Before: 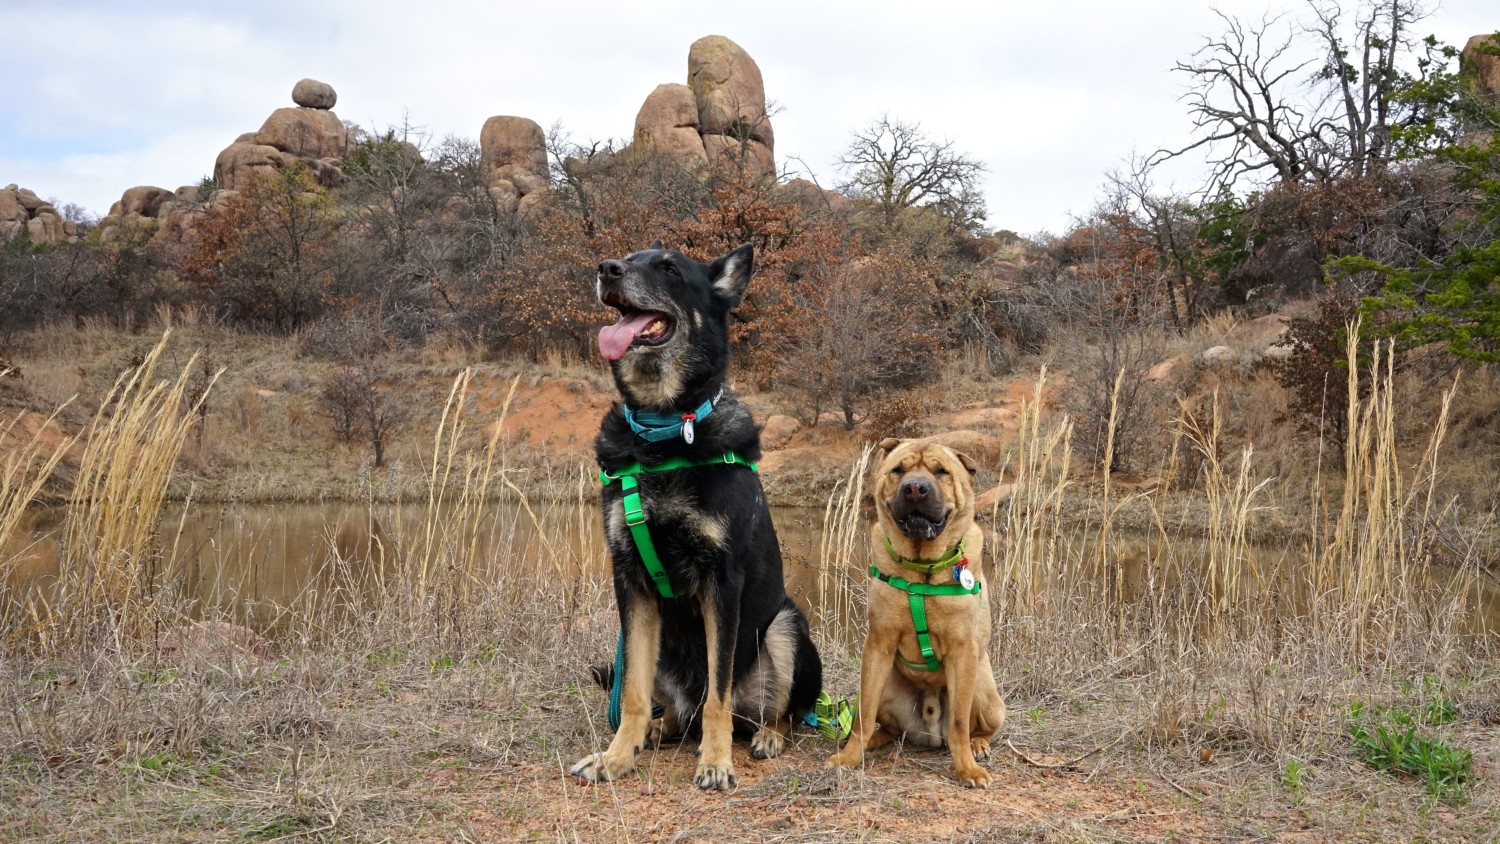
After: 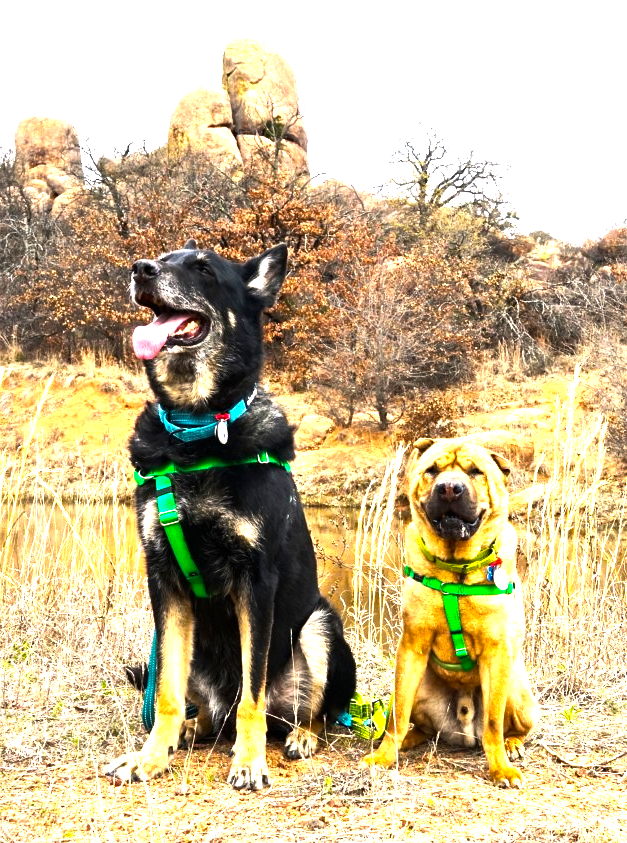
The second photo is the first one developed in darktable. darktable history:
crop: left 31.104%, right 27.081%
color balance rgb: highlights gain › chroma 2.01%, highlights gain › hue 66.33°, perceptual saturation grading › global saturation 29.36%, perceptual brilliance grading › global brilliance 29.873%, perceptual brilliance grading › highlights 49.862%, perceptual brilliance grading › mid-tones 49.286%, perceptual brilliance grading › shadows -21.47%
